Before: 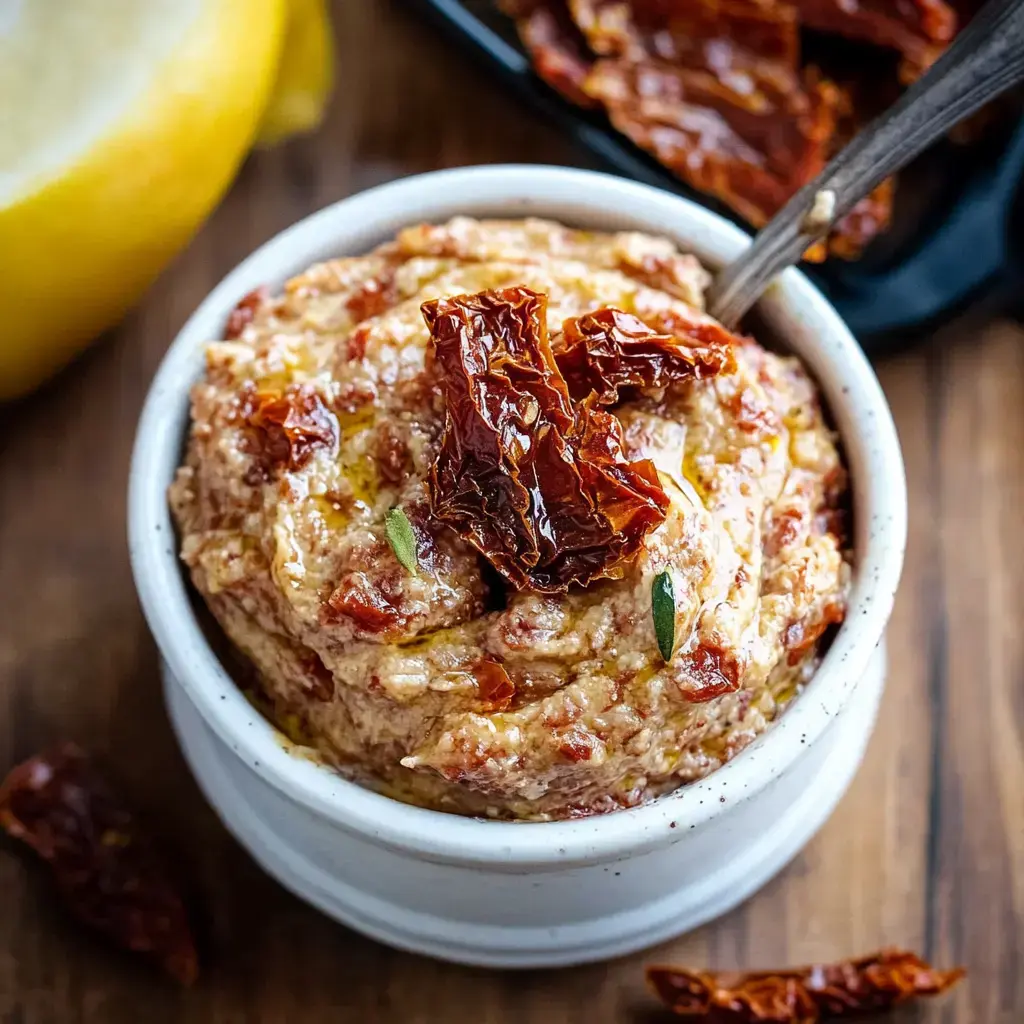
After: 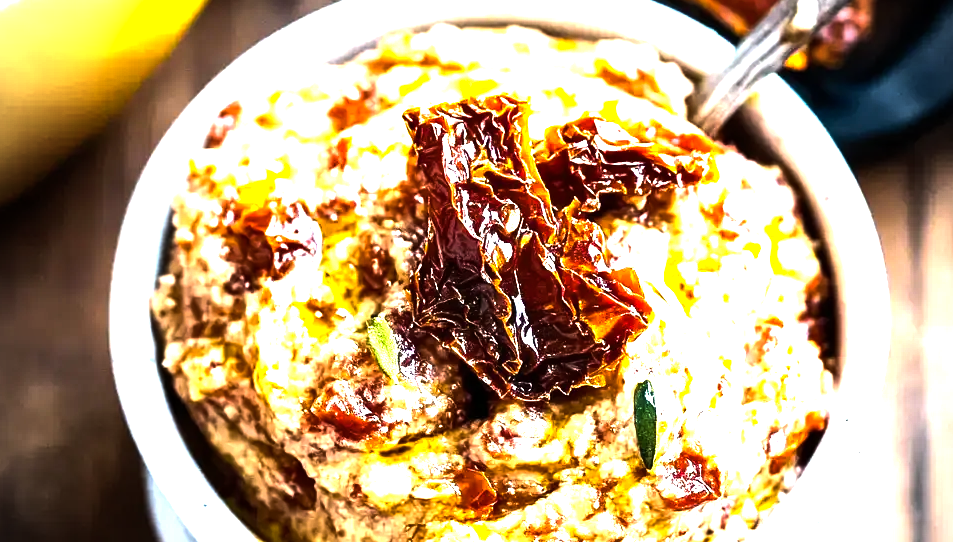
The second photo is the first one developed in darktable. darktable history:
crop: left 1.797%, top 18.845%, right 5.089%, bottom 28.215%
color balance rgb: linear chroma grading › global chroma 14.559%, perceptual saturation grading › global saturation 0.351%, perceptual brilliance grading › highlights 47.928%, perceptual brilliance grading › mid-tones 21.791%, perceptual brilliance grading › shadows -5.751%
exposure: exposure 0.27 EV, compensate exposure bias true, compensate highlight preservation false
vignetting: on, module defaults
tone equalizer: -8 EV -0.75 EV, -7 EV -0.671 EV, -6 EV -0.586 EV, -5 EV -0.394 EV, -3 EV 0.39 EV, -2 EV 0.6 EV, -1 EV 0.687 EV, +0 EV 0.775 EV, edges refinement/feathering 500, mask exposure compensation -1.57 EV, preserve details no
